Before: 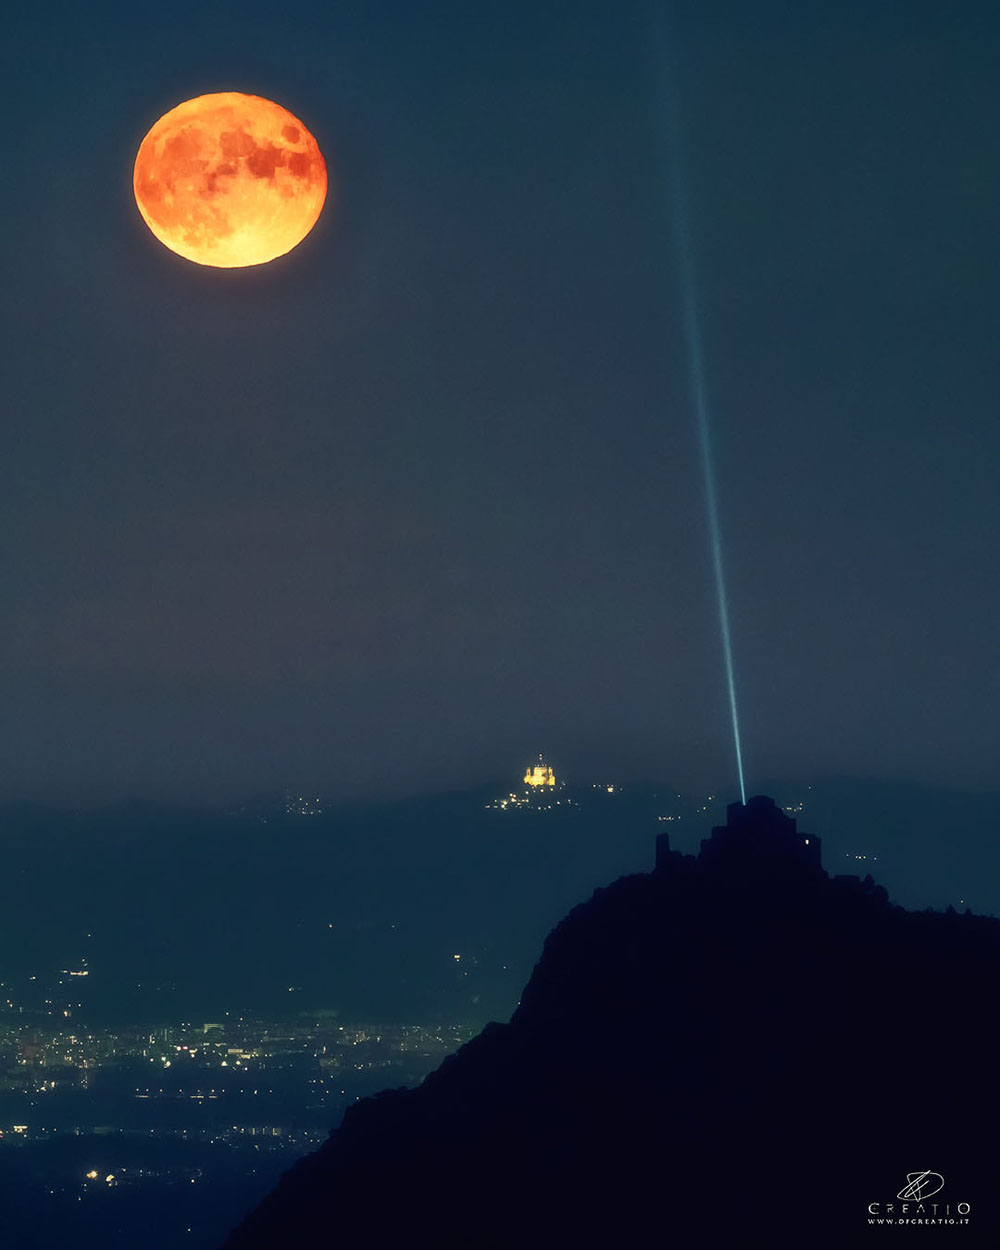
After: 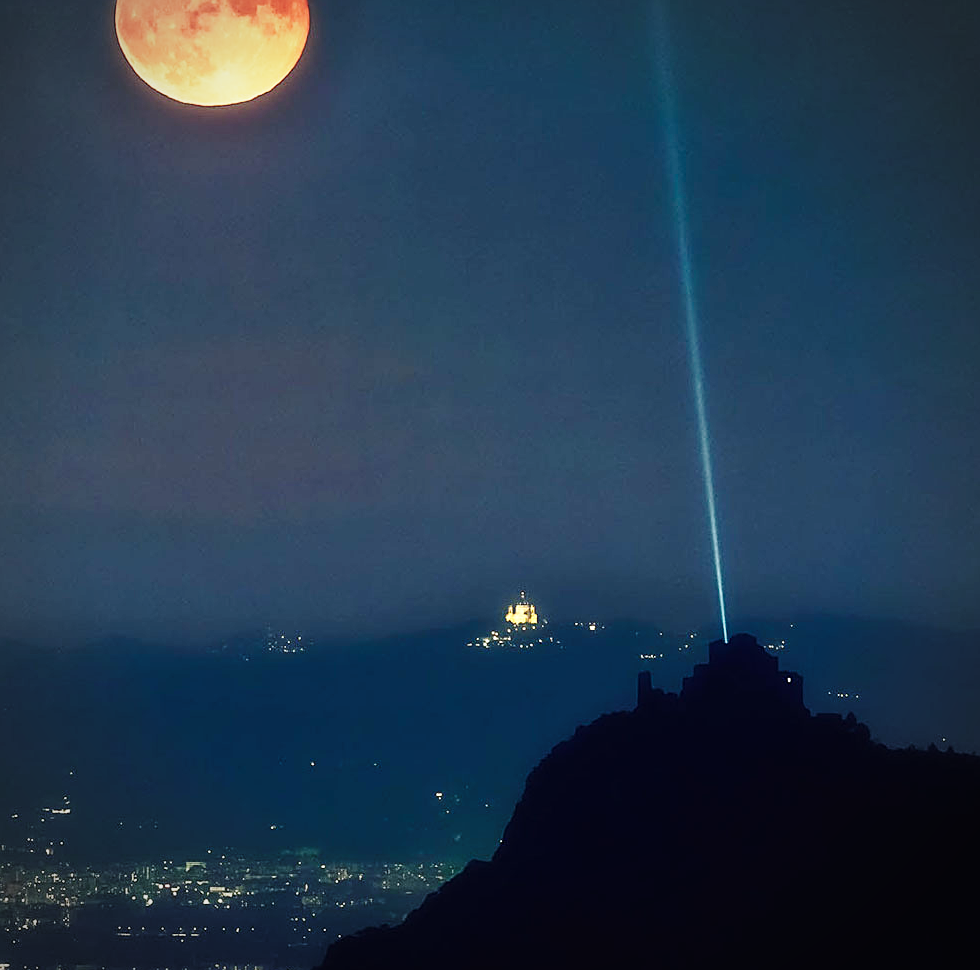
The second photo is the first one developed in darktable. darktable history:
sharpen: on, module defaults
vignetting: center (-0.031, -0.045)
crop and rotate: left 1.834%, top 13.01%, right 0.155%, bottom 9.355%
base curve: curves: ch0 [(0, 0) (0.028, 0.03) (0.121, 0.232) (0.46, 0.748) (0.859, 0.968) (1, 1)], exposure shift 0.01, preserve colors none
